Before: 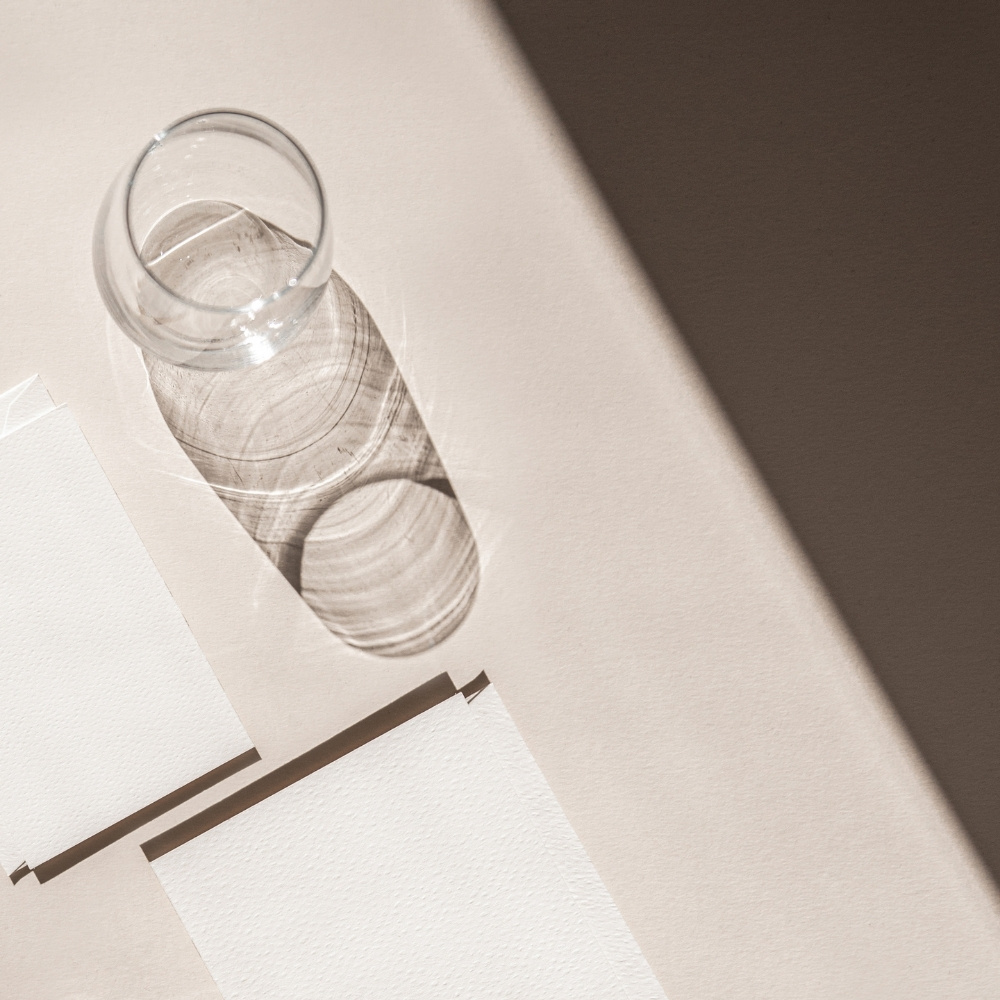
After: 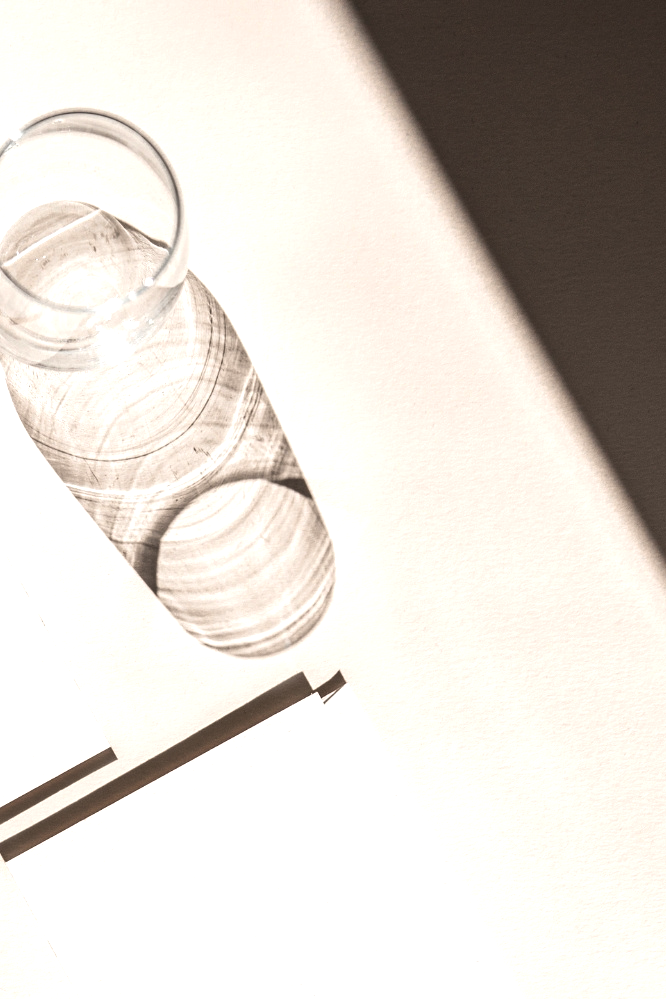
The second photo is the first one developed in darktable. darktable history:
crop and rotate: left 14.436%, right 18.898%
color balance rgb: global vibrance -1%, saturation formula JzAzBz (2021)
tone equalizer: -8 EV -0.75 EV, -7 EV -0.7 EV, -6 EV -0.6 EV, -5 EV -0.4 EV, -3 EV 0.4 EV, -2 EV 0.6 EV, -1 EV 0.7 EV, +0 EV 0.75 EV, edges refinement/feathering 500, mask exposure compensation -1.57 EV, preserve details no
